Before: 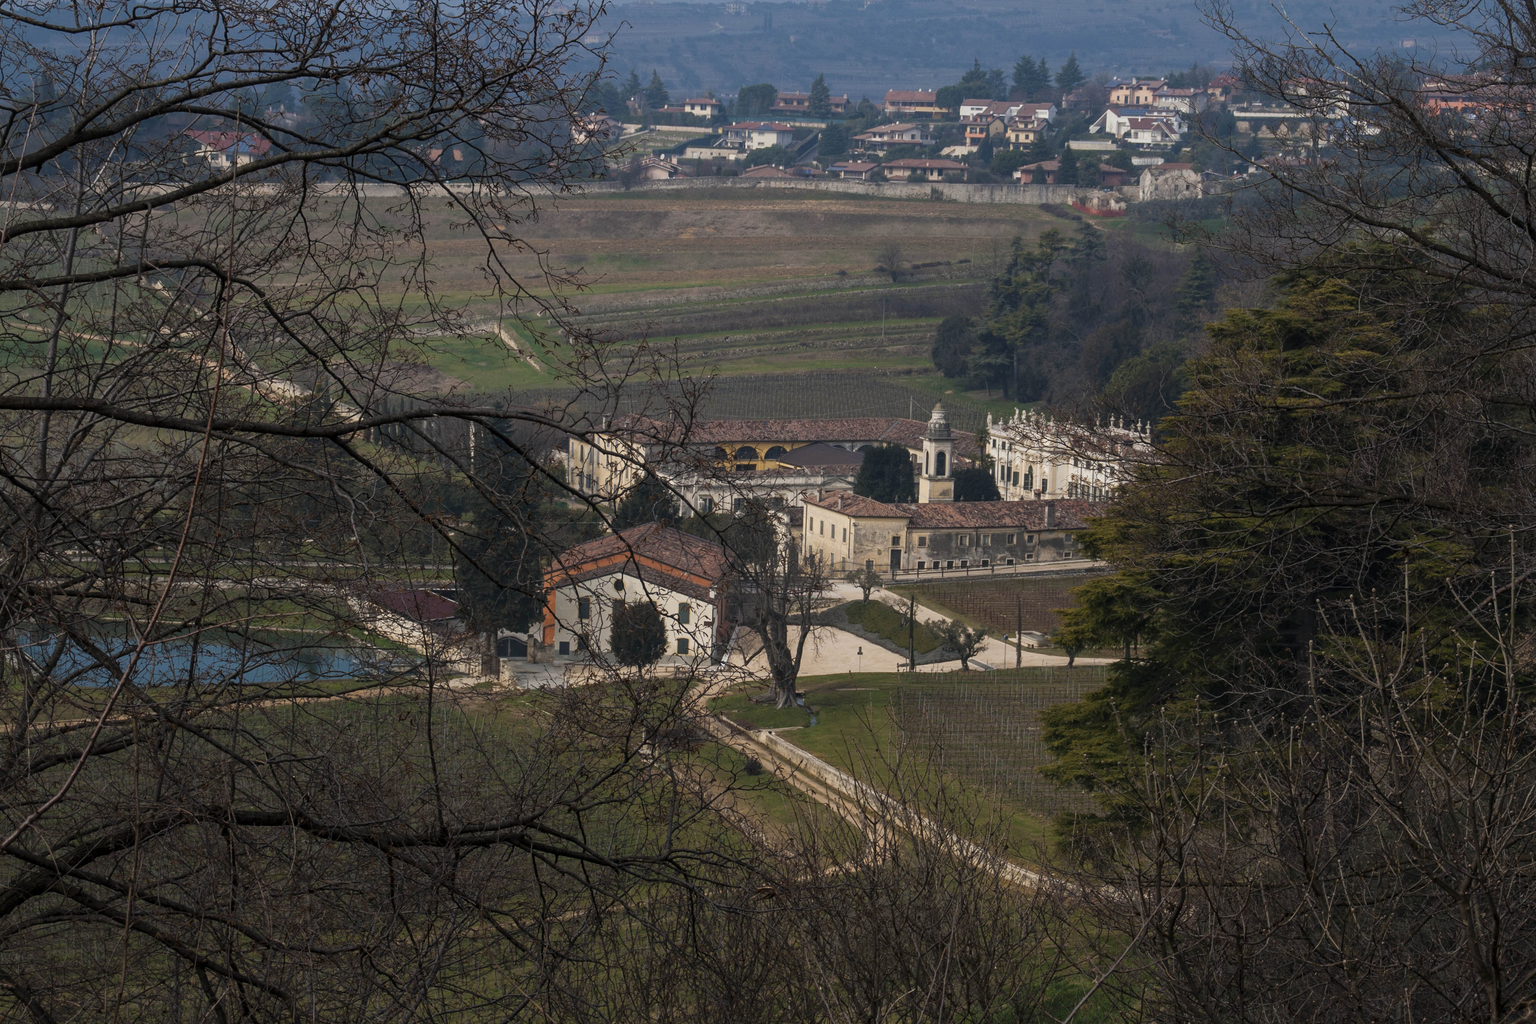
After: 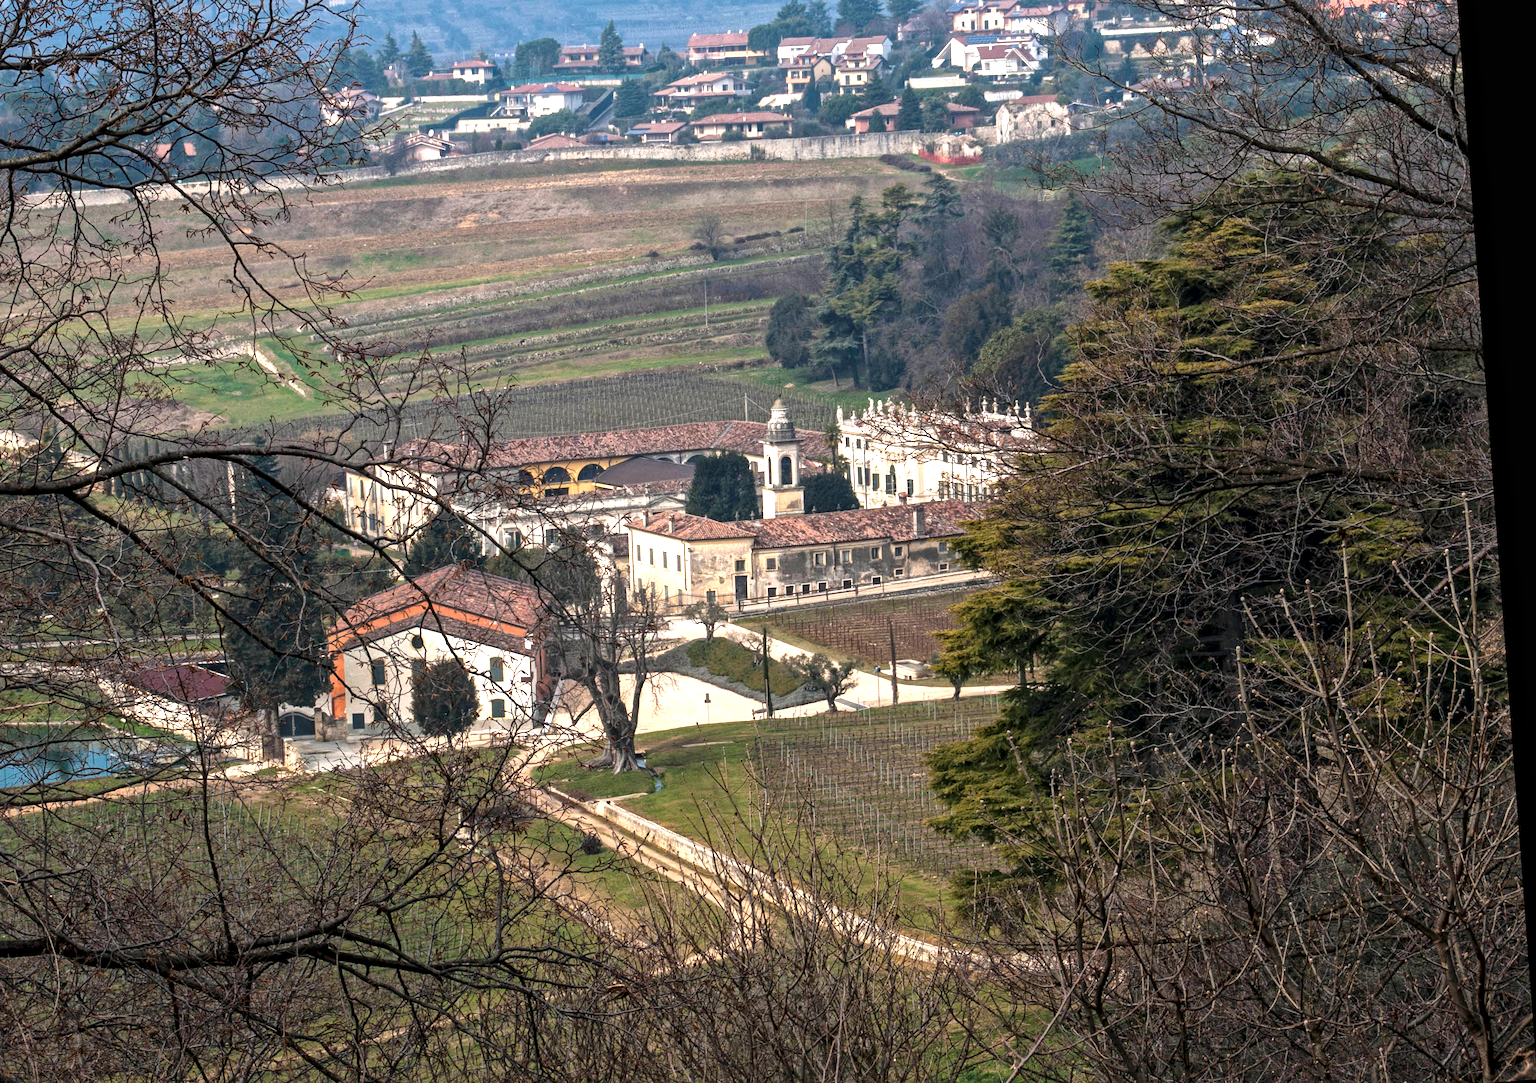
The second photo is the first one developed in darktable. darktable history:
crop: left 19.159%, top 9.58%, bottom 9.58%
local contrast: mode bilateral grid, contrast 20, coarseness 20, detail 150%, midtone range 0.2
rotate and perspective: rotation -4.25°, automatic cropping off
exposure: black level correction 0, exposure 1.35 EV, compensate exposure bias true, compensate highlight preservation false
